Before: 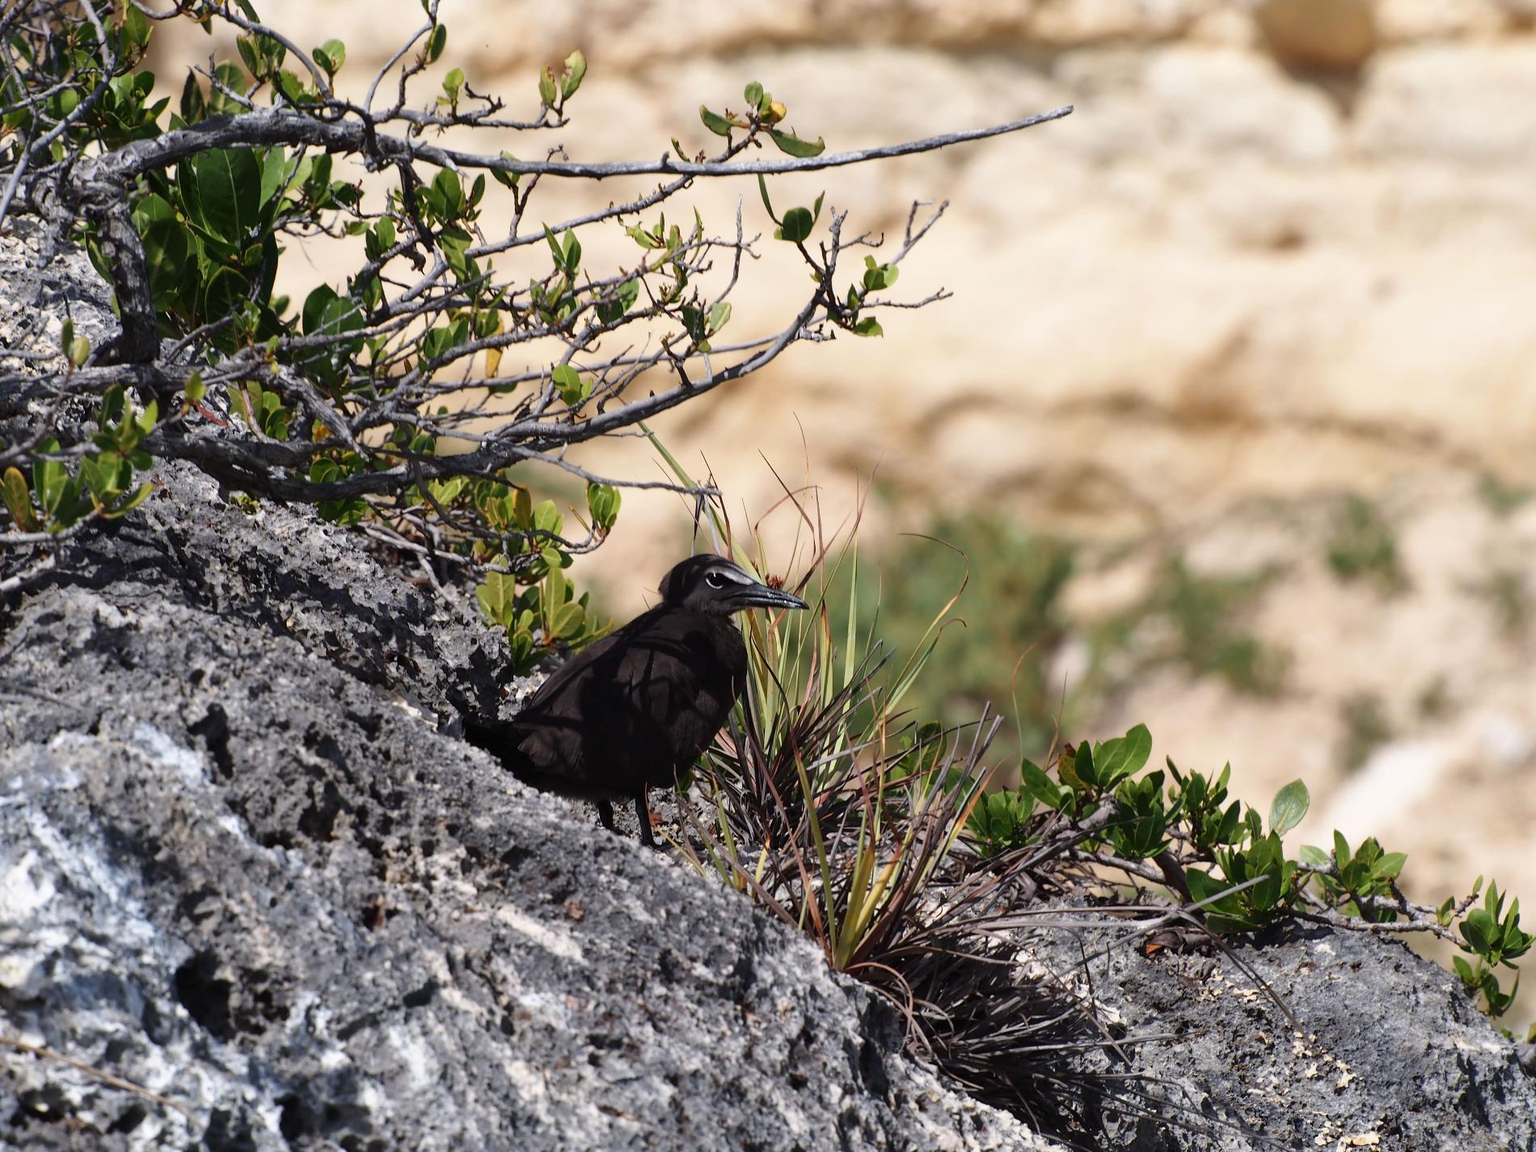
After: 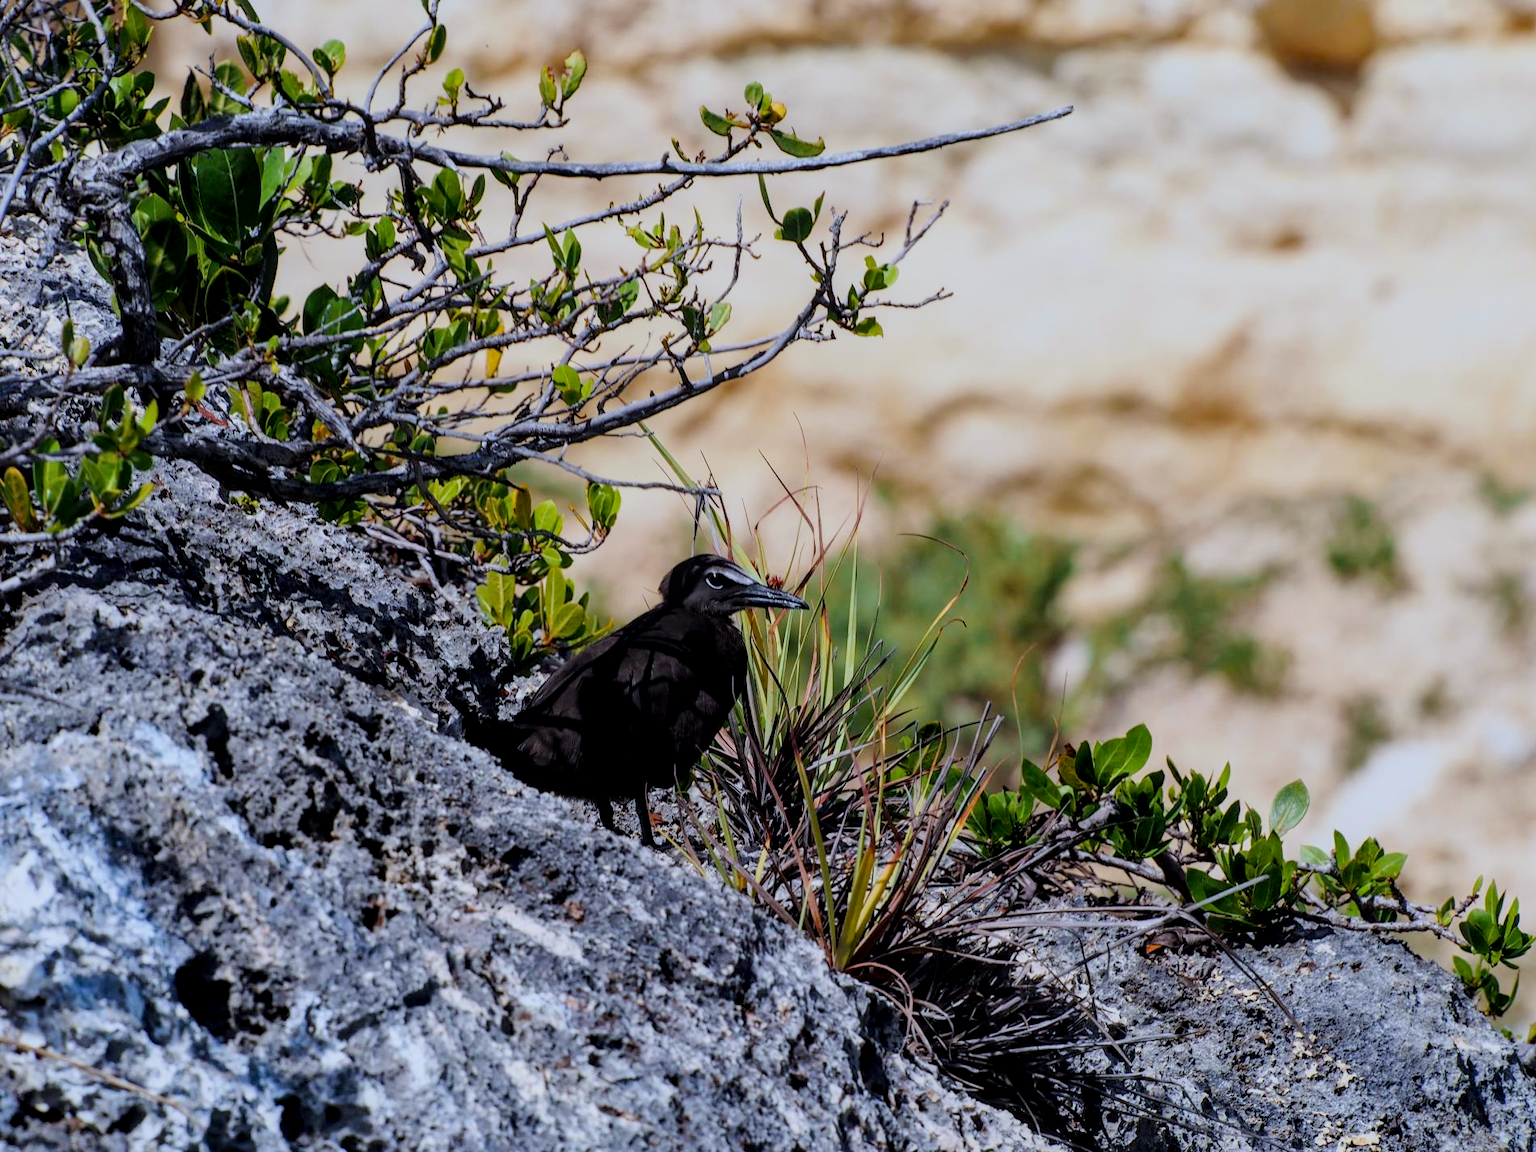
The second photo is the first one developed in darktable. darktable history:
color calibration "scene-referred default": x 0.367, y 0.376, temperature 4372.25 K
filmic rgb "scene-referred default": black relative exposure -7.65 EV, white relative exposure 4.56 EV, hardness 3.61
local contrast: detail 130%
color balance rgb: linear chroma grading › global chroma 15%, perceptual saturation grading › global saturation 30%
color zones: curves: ch0 [(0.068, 0.464) (0.25, 0.5) (0.48, 0.508) (0.75, 0.536) (0.886, 0.476) (0.967, 0.456)]; ch1 [(0.066, 0.456) (0.25, 0.5) (0.616, 0.508) (0.746, 0.56) (0.934, 0.444)]
